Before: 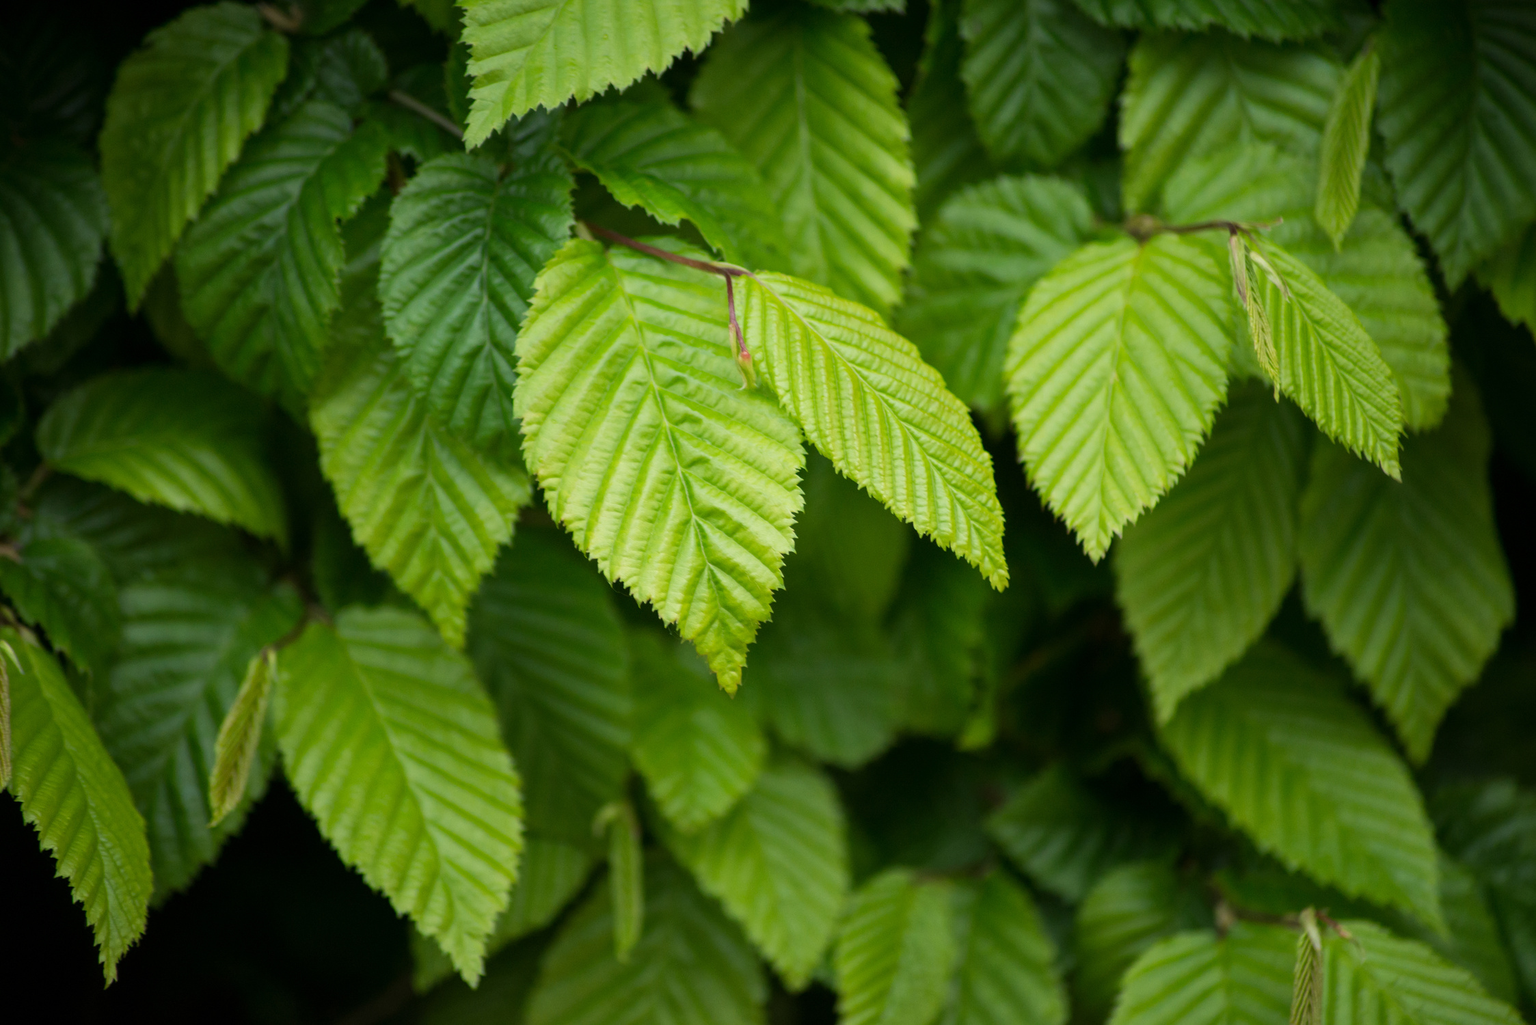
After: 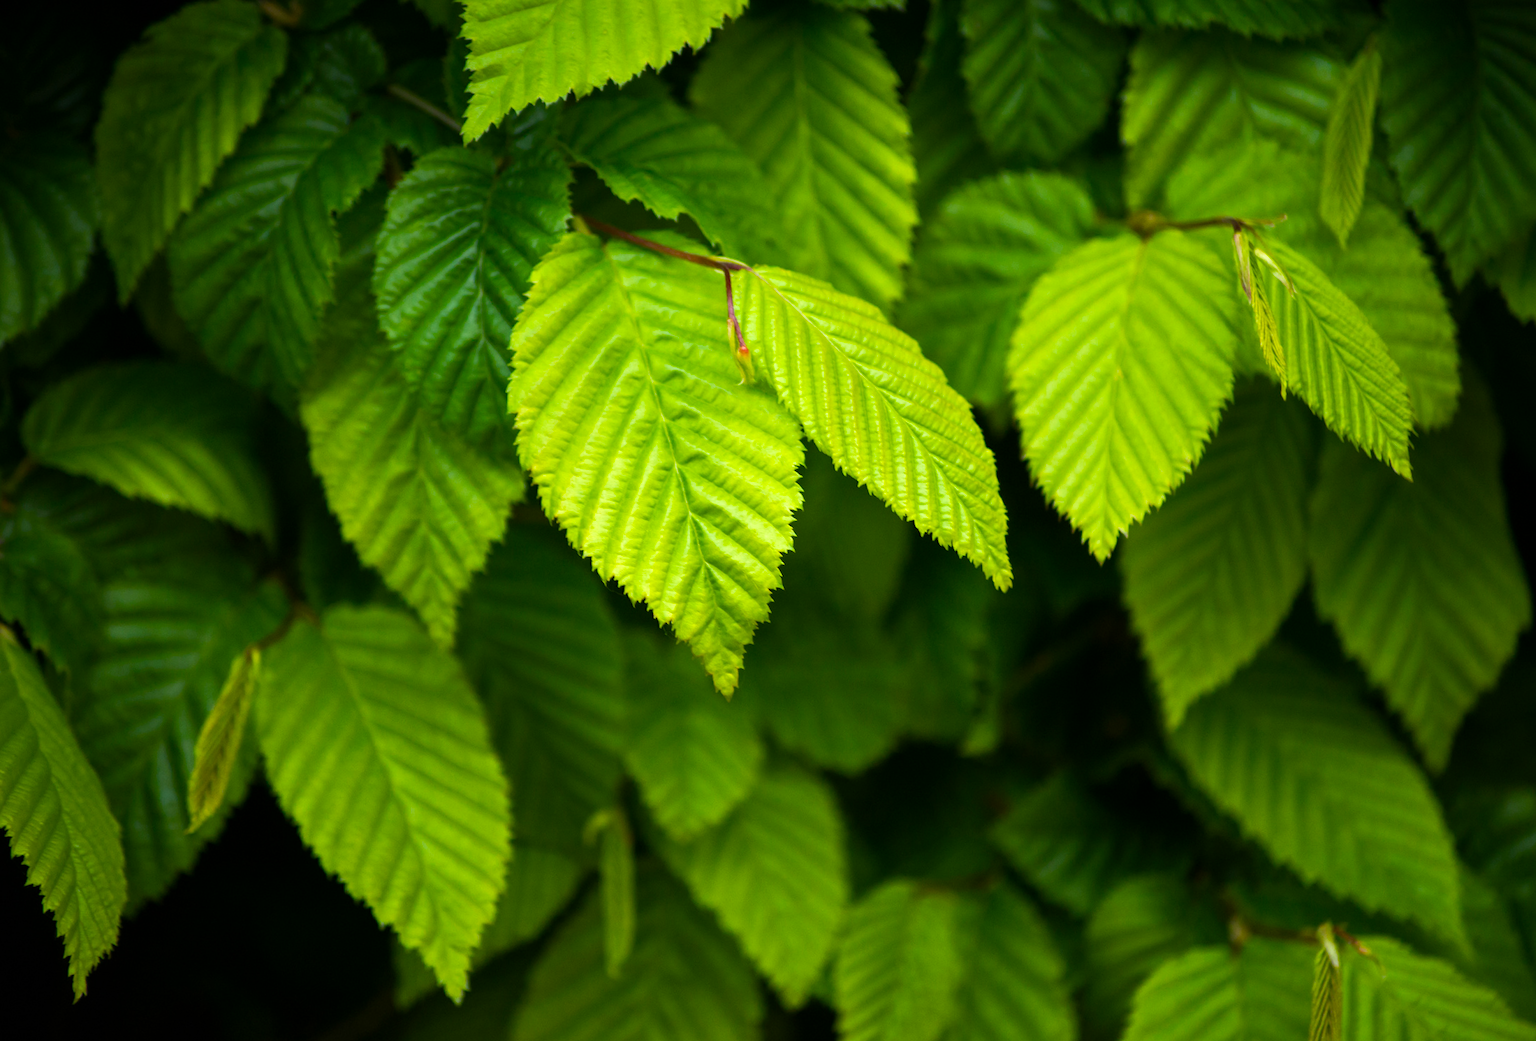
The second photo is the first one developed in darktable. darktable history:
rotate and perspective: rotation 0.226°, lens shift (vertical) -0.042, crop left 0.023, crop right 0.982, crop top 0.006, crop bottom 0.994
color balance rgb: linear chroma grading › global chroma 9%, perceptual saturation grading › global saturation 36%, perceptual brilliance grading › global brilliance 15%, perceptual brilliance grading › shadows -35%, global vibrance 15%
